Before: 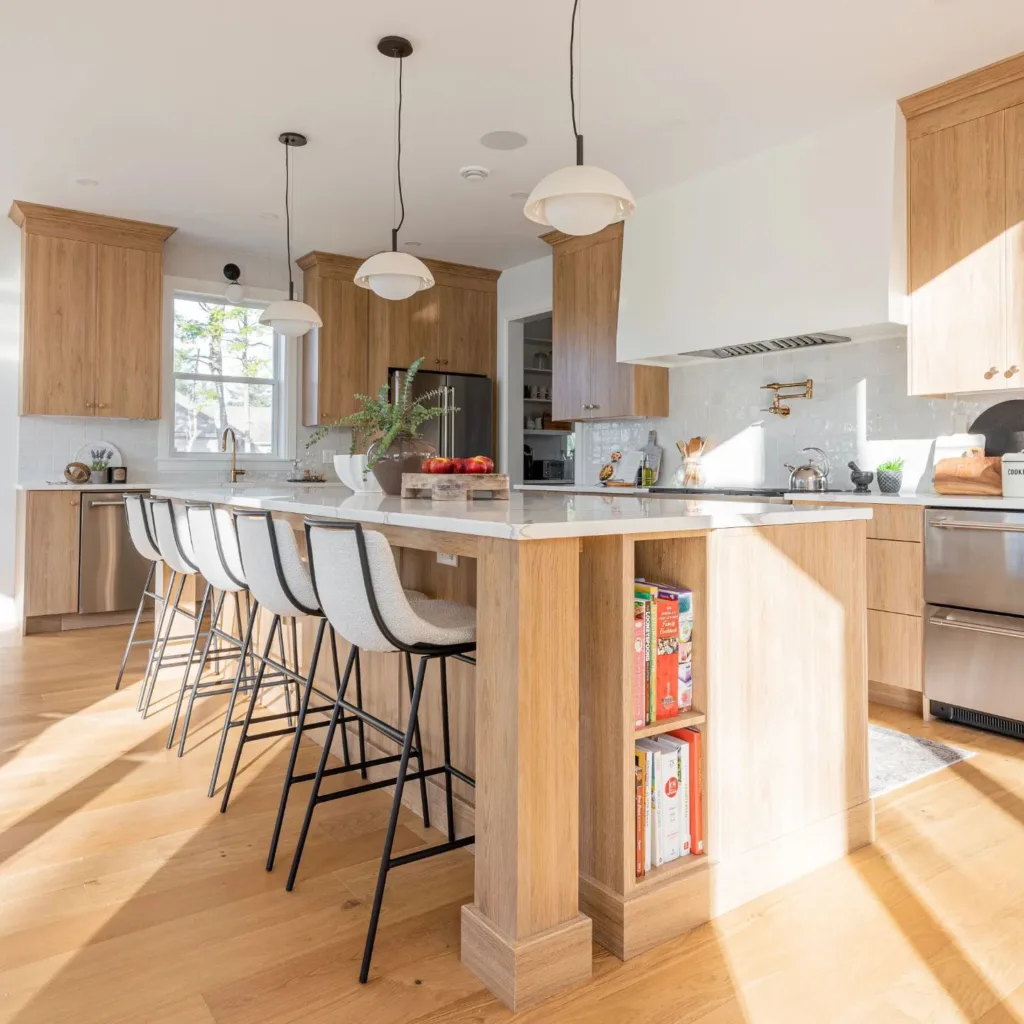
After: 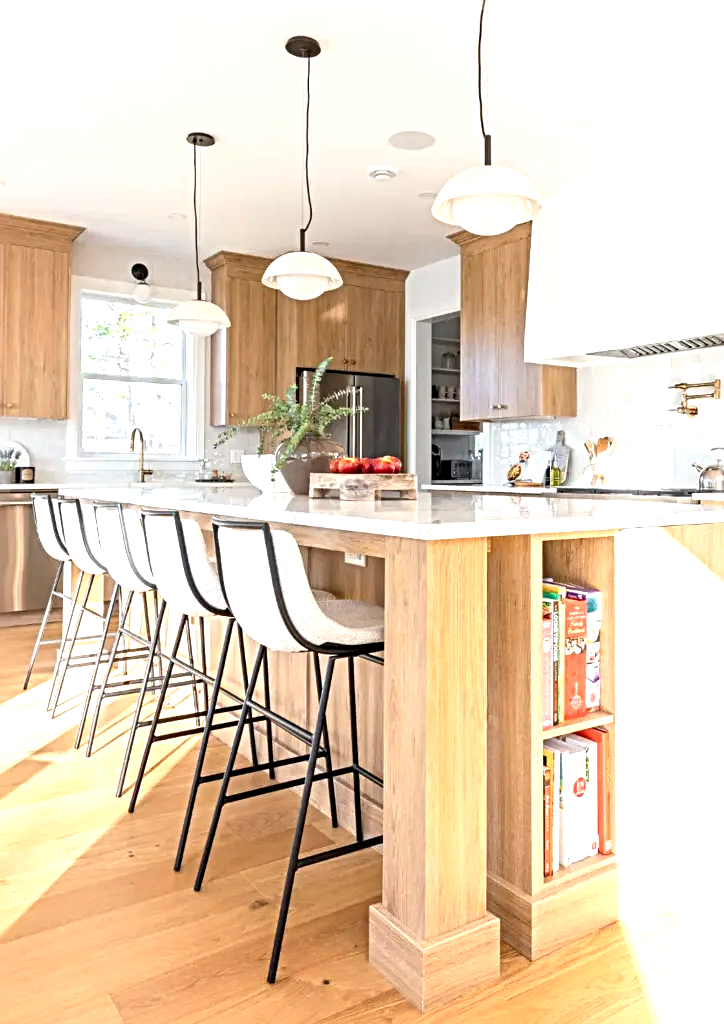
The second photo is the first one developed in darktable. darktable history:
sharpen: radius 4
exposure: black level correction 0, exposure 1 EV, compensate exposure bias true, compensate highlight preservation false
crop and rotate: left 9.061%, right 20.142%
